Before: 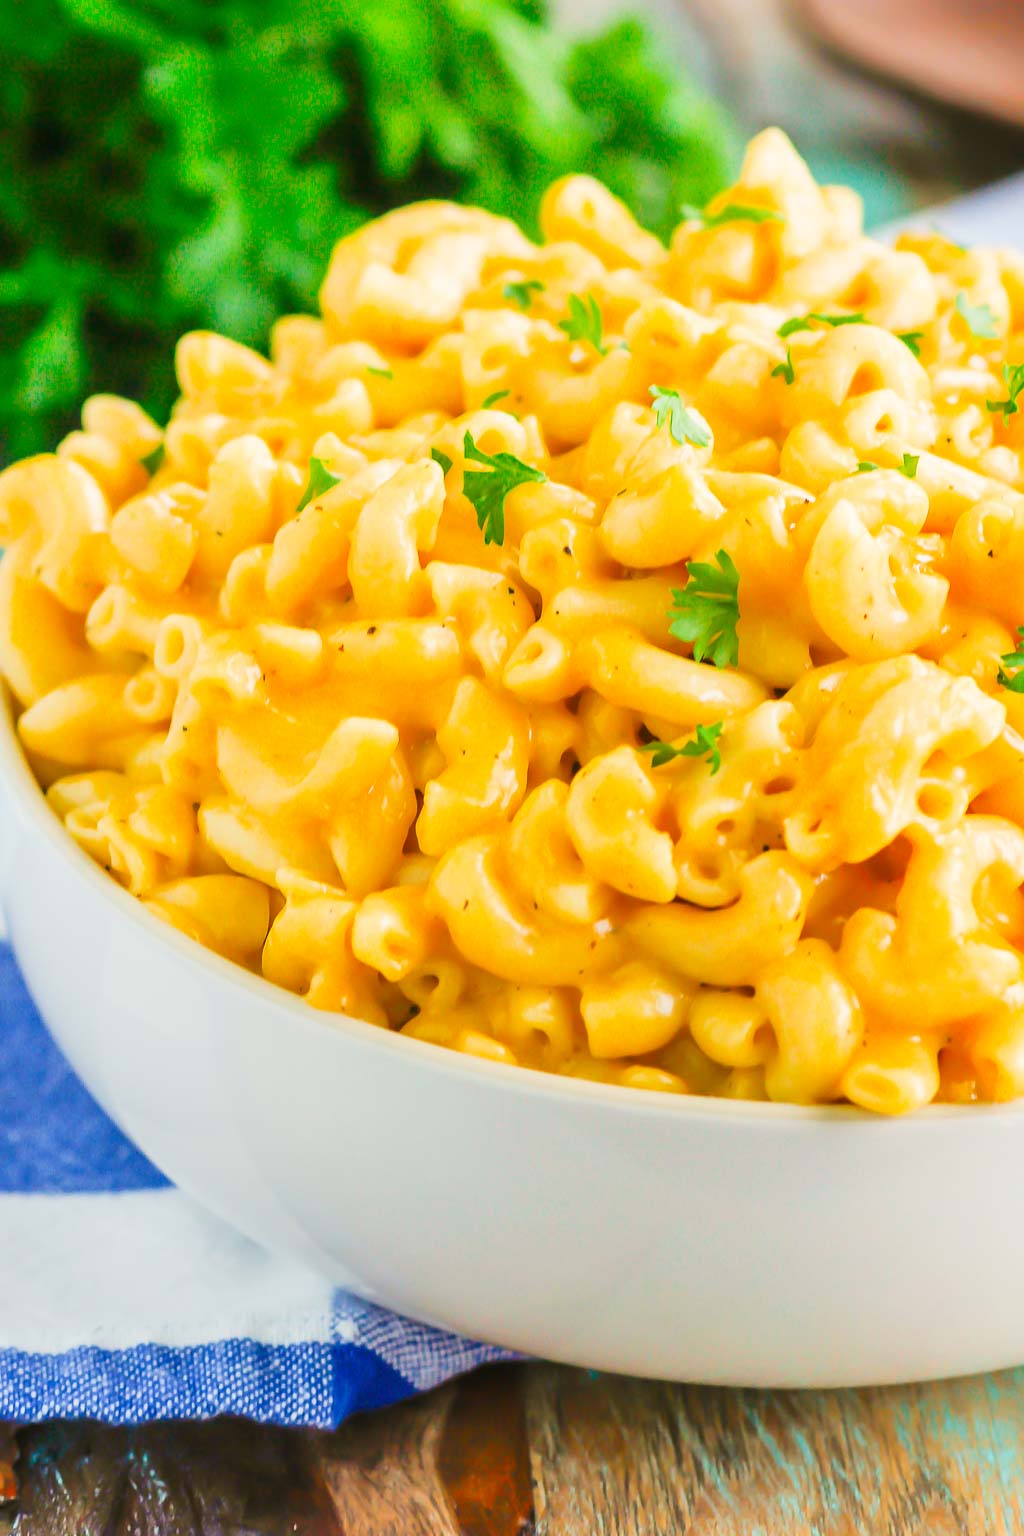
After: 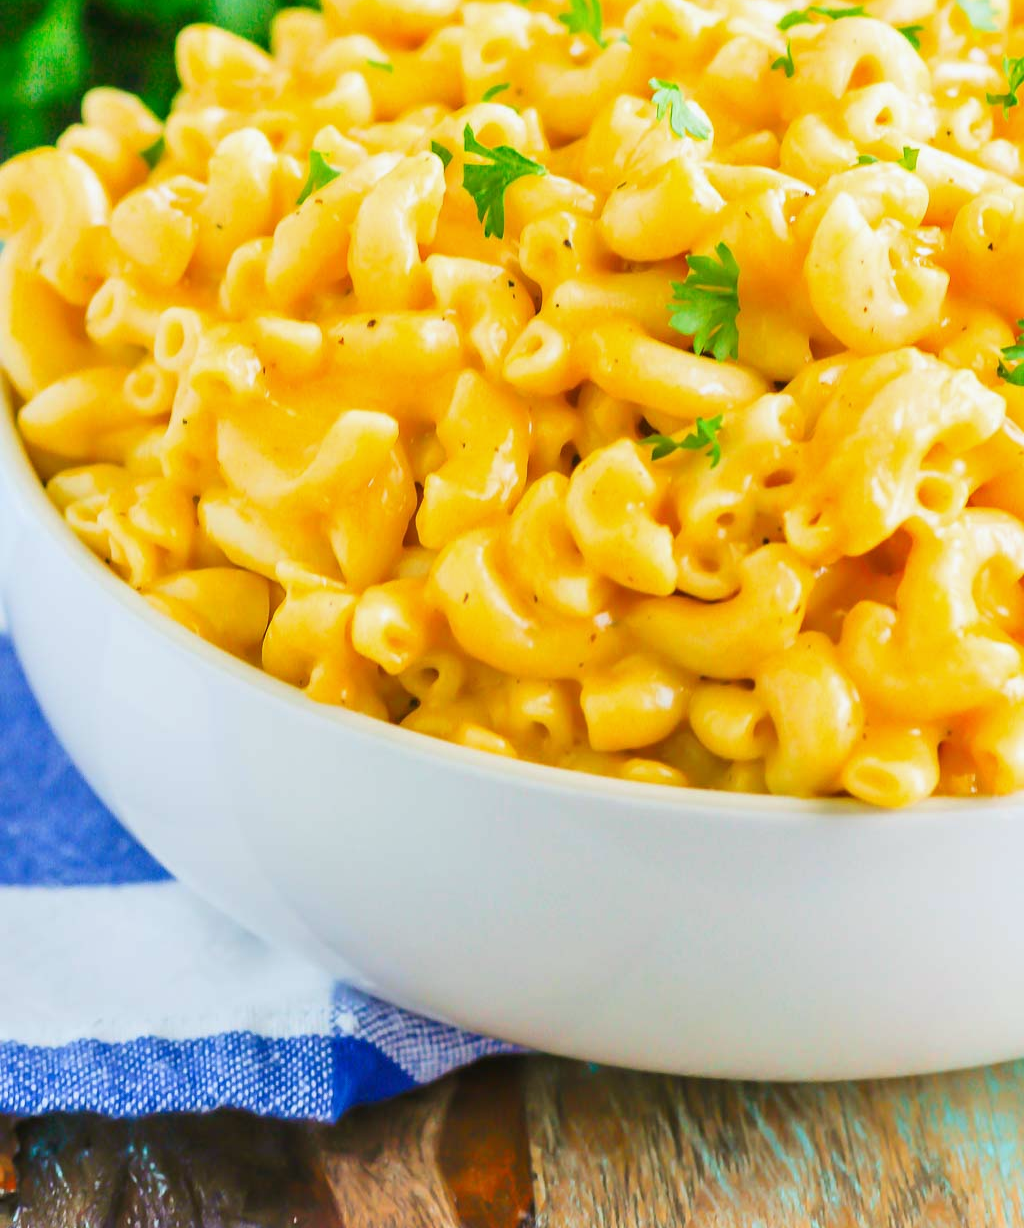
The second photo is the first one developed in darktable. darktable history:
white balance: red 0.967, blue 1.049
crop and rotate: top 19.998%
